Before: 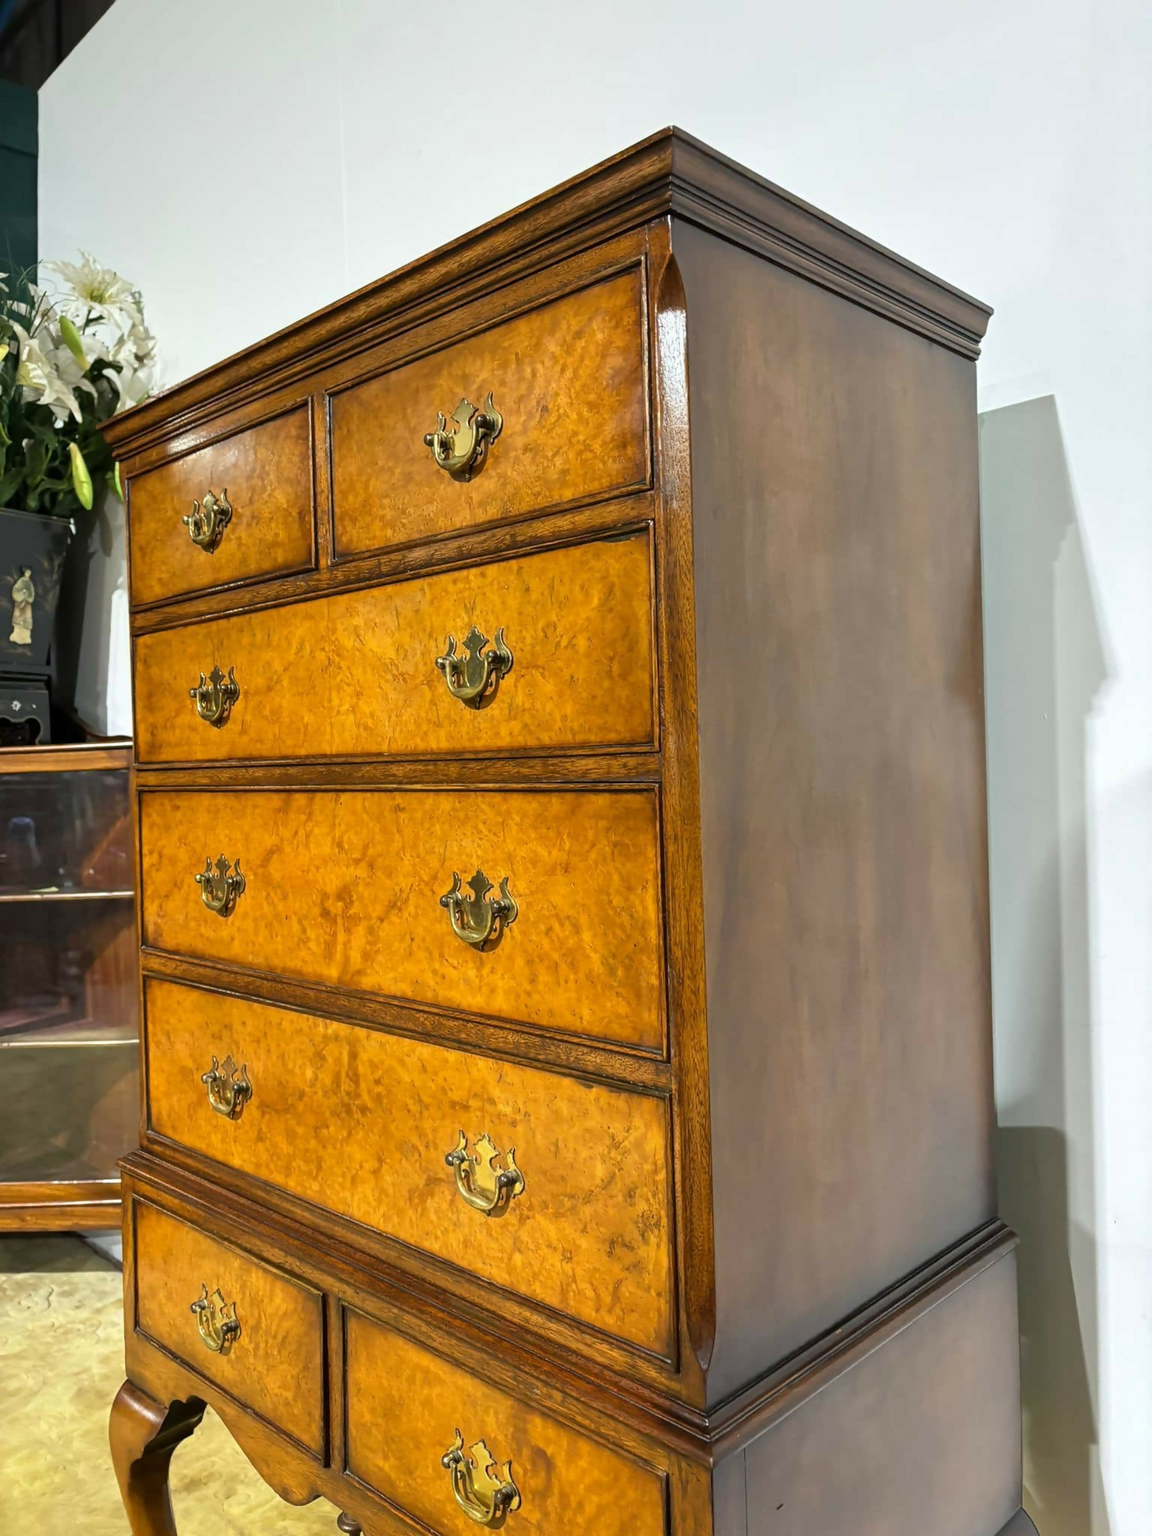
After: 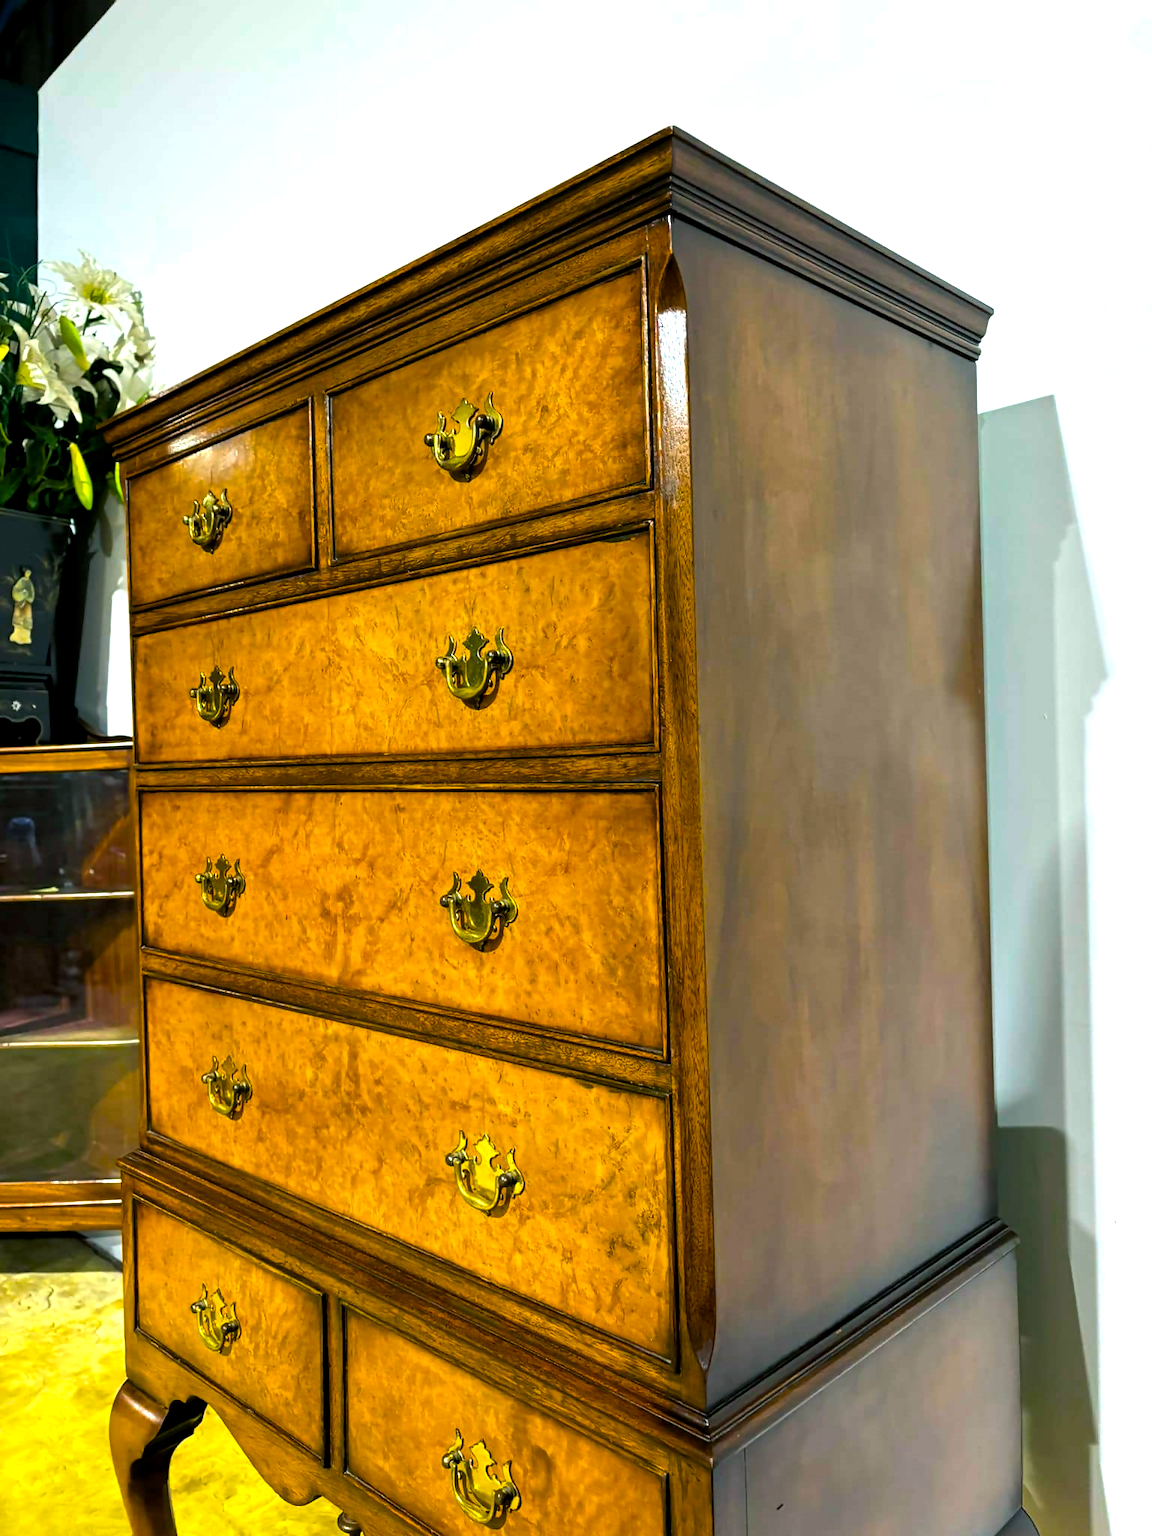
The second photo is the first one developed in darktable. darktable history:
color balance rgb: power › luminance -7.865%, power › chroma 1.081%, power › hue 216.54°, global offset › luminance -0.853%, linear chroma grading › shadows -30.132%, linear chroma grading › global chroma 34.512%, perceptual saturation grading › global saturation 25.855%, perceptual brilliance grading › highlights 10.035%, perceptual brilliance grading › mid-tones 4.787%, global vibrance 25.07%, contrast 9.719%
